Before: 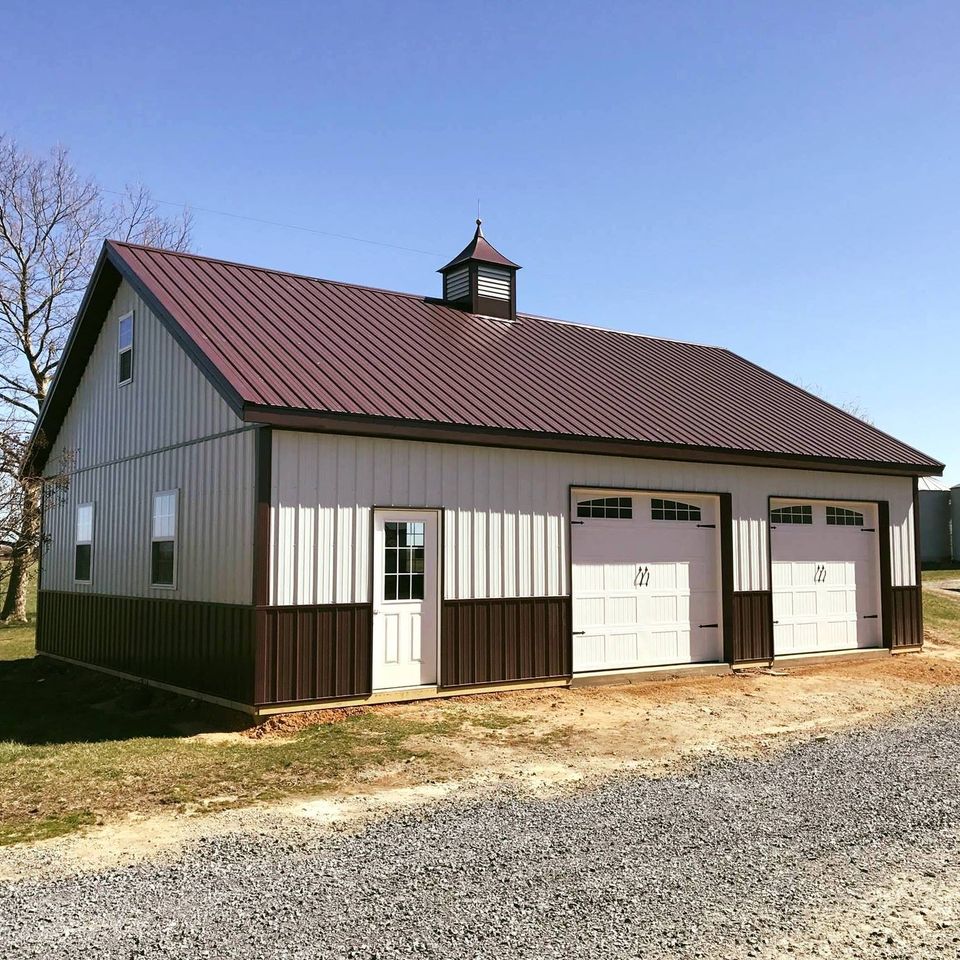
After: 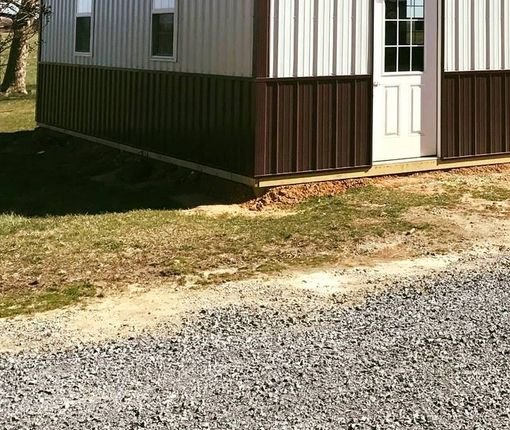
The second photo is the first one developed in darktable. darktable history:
crop and rotate: top 55.019%, right 46.859%, bottom 0.165%
color balance rgb: perceptual saturation grading › global saturation 0.496%
